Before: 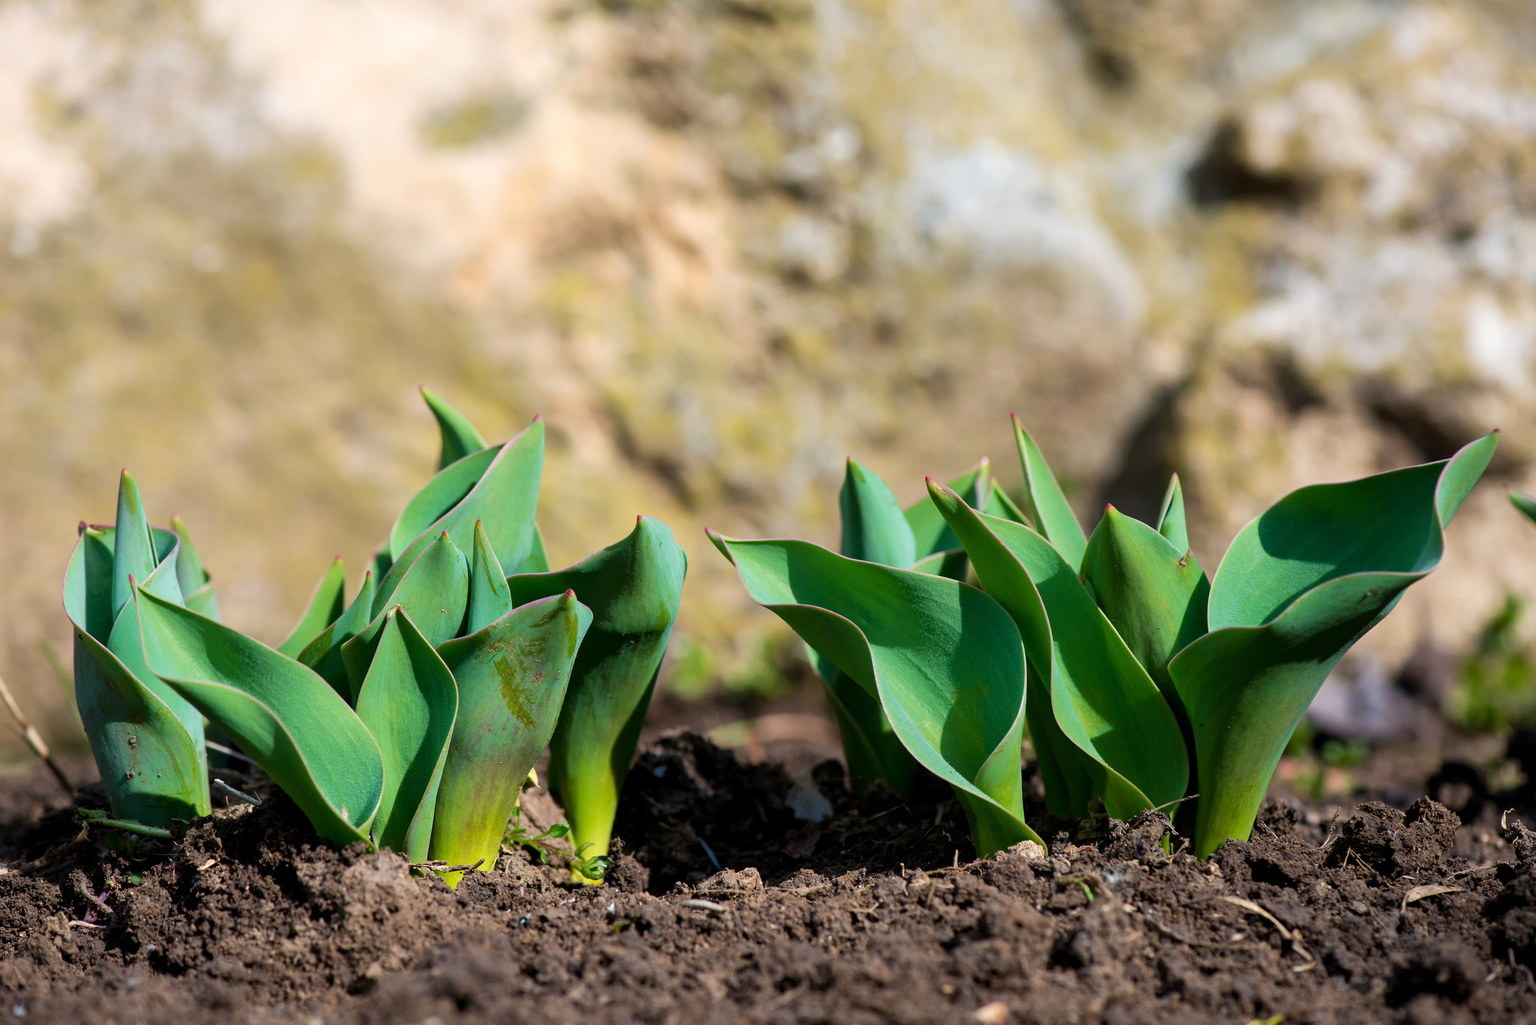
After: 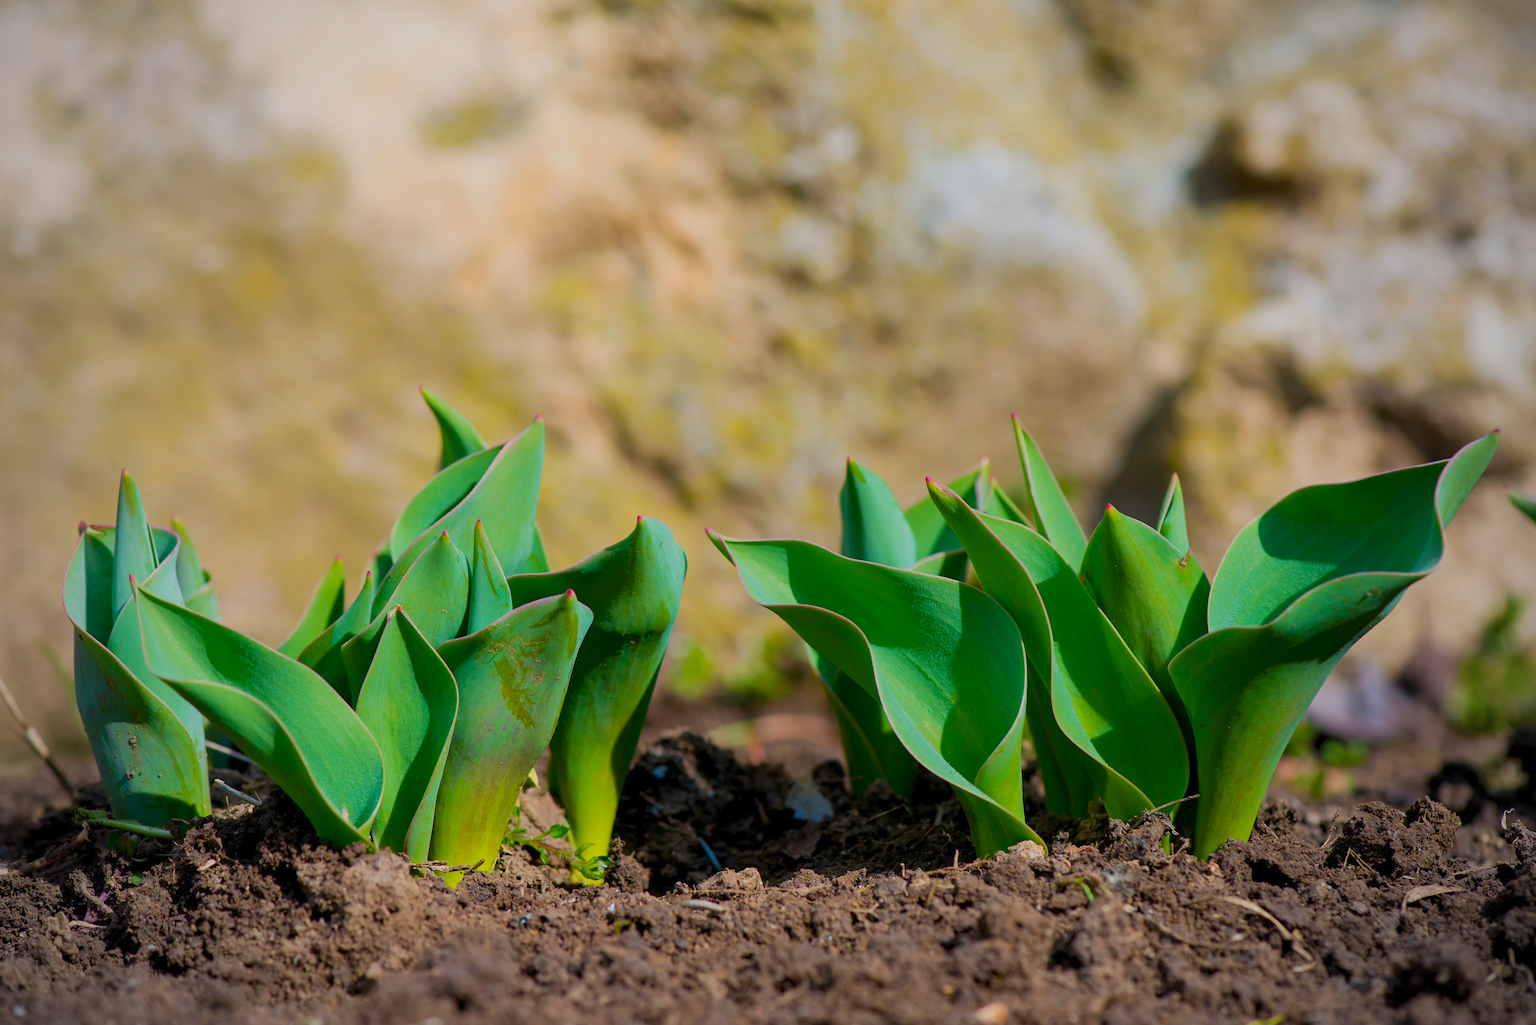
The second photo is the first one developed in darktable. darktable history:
color balance rgb: linear chroma grading › shadows 16.214%, perceptual saturation grading › global saturation 10.173%, global vibrance 23.619%, contrast -25.522%
vignetting: fall-off start 74.13%, fall-off radius 65.49%
